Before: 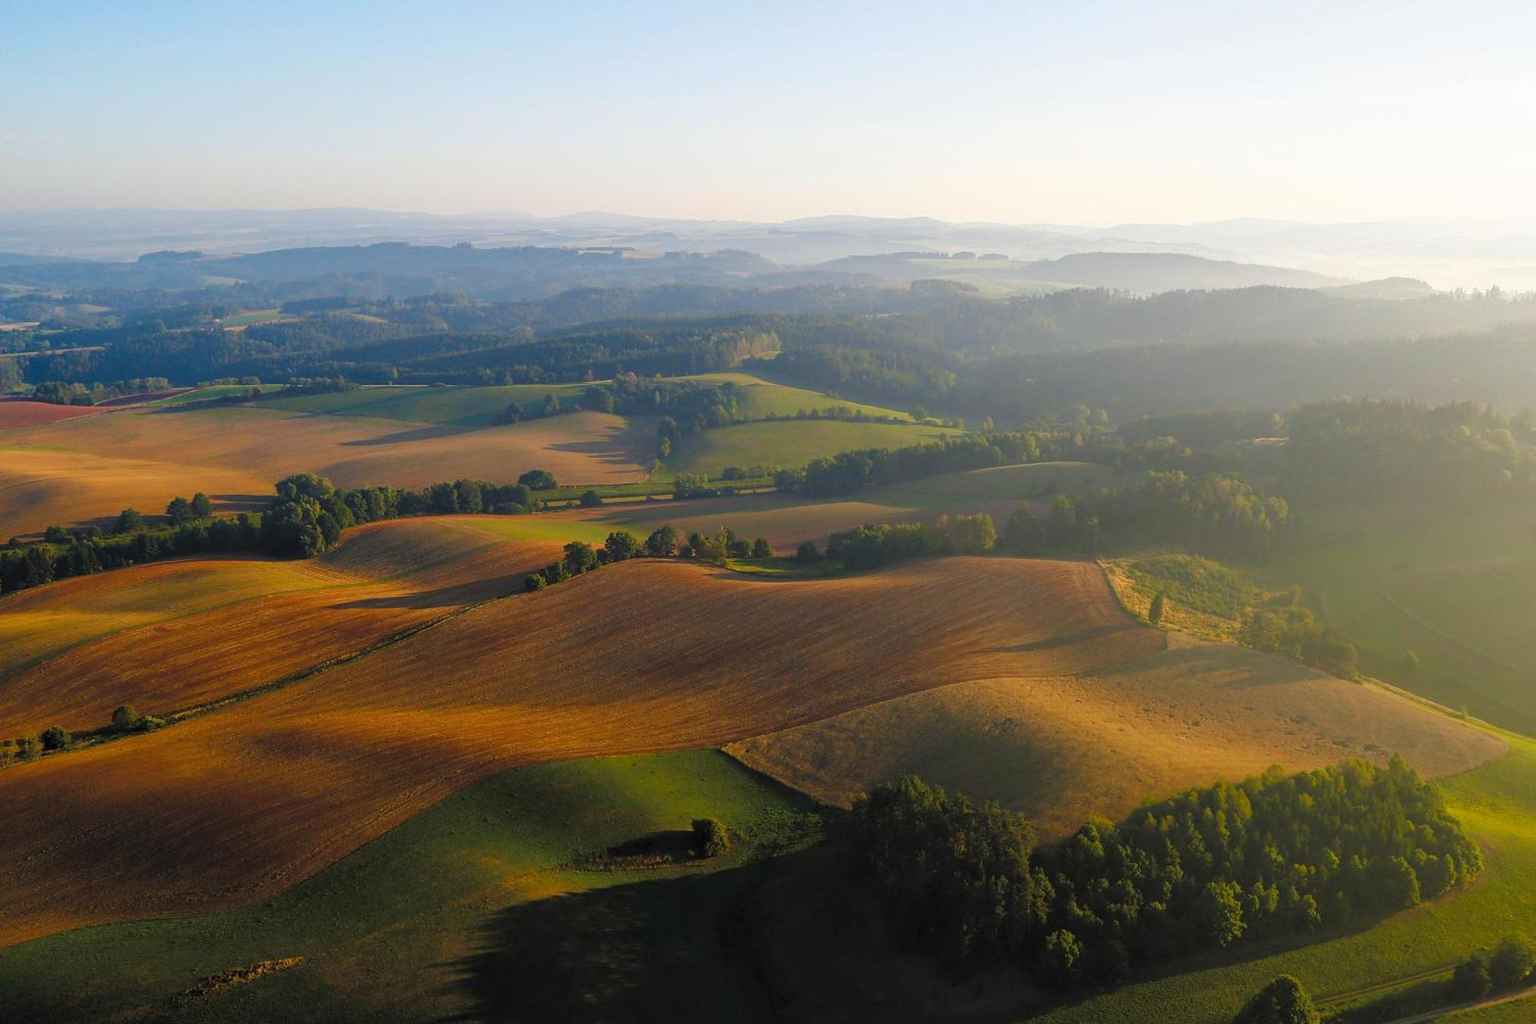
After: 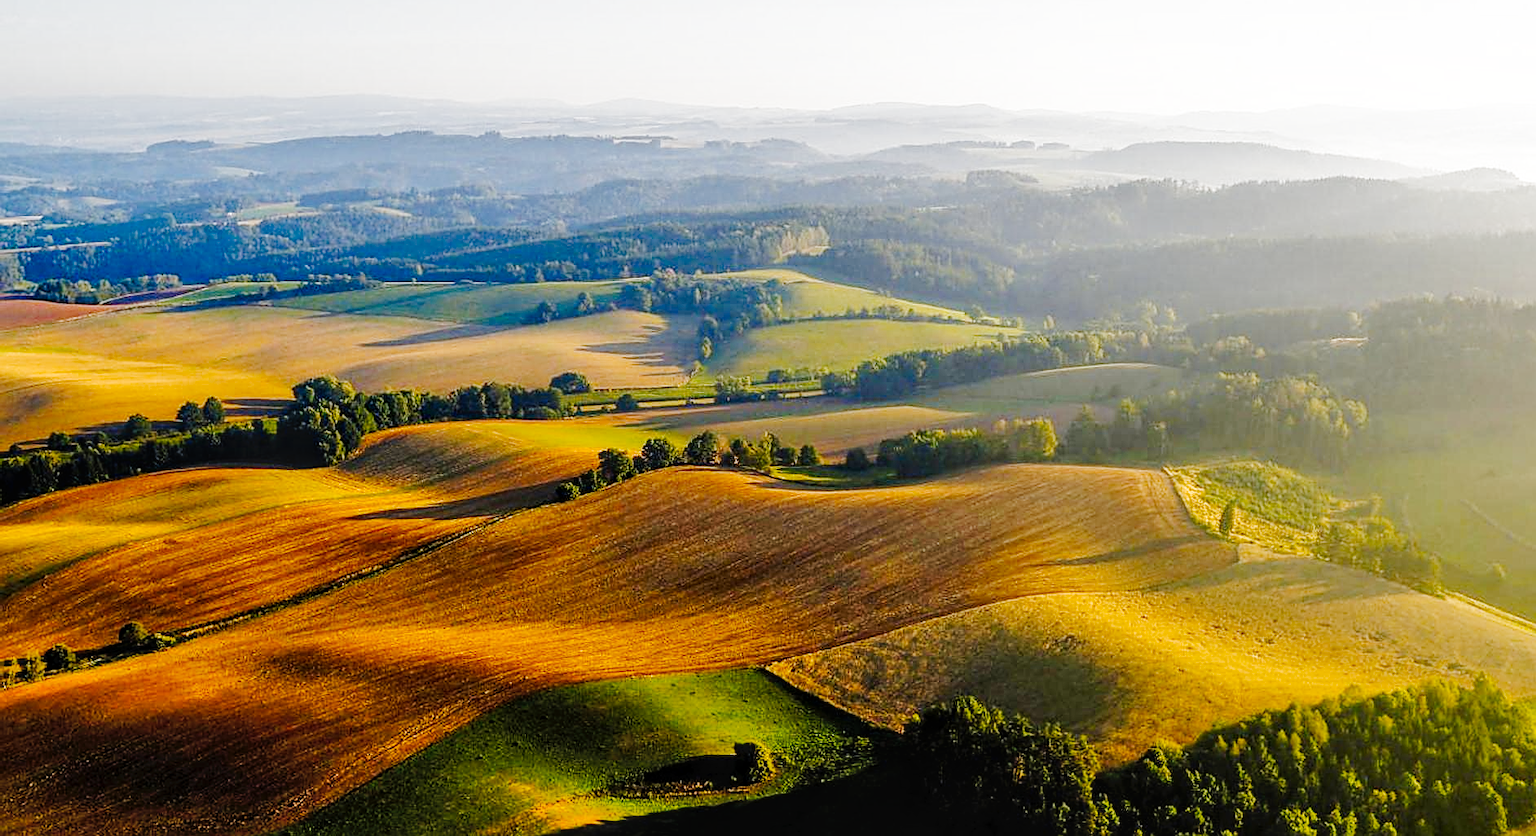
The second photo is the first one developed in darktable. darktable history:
tone curve: curves: ch0 [(0, 0) (0.003, 0.014) (0.011, 0.017) (0.025, 0.023) (0.044, 0.035) (0.069, 0.04) (0.1, 0.062) (0.136, 0.099) (0.177, 0.152) (0.224, 0.214) (0.277, 0.291) (0.335, 0.383) (0.399, 0.487) (0.468, 0.581) (0.543, 0.662) (0.623, 0.738) (0.709, 0.802) (0.801, 0.871) (0.898, 0.936) (1, 1)], preserve colors none
sharpen: on, module defaults
crop and rotate: angle 0.03°, top 11.643%, right 5.651%, bottom 11.189%
shadows and highlights: highlights color adjustment 0%, low approximation 0.01, soften with gaussian
local contrast: on, module defaults
color contrast: green-magenta contrast 0.8, blue-yellow contrast 1.1, unbound 0
filmic rgb: middle gray luminance 12.74%, black relative exposure -10.13 EV, white relative exposure 3.47 EV, threshold 6 EV, target black luminance 0%, hardness 5.74, latitude 44.69%, contrast 1.221, highlights saturation mix 5%, shadows ↔ highlights balance 26.78%, add noise in highlights 0, preserve chrominance no, color science v3 (2019), use custom middle-gray values true, iterations of high-quality reconstruction 0, contrast in highlights soft, enable highlight reconstruction true
